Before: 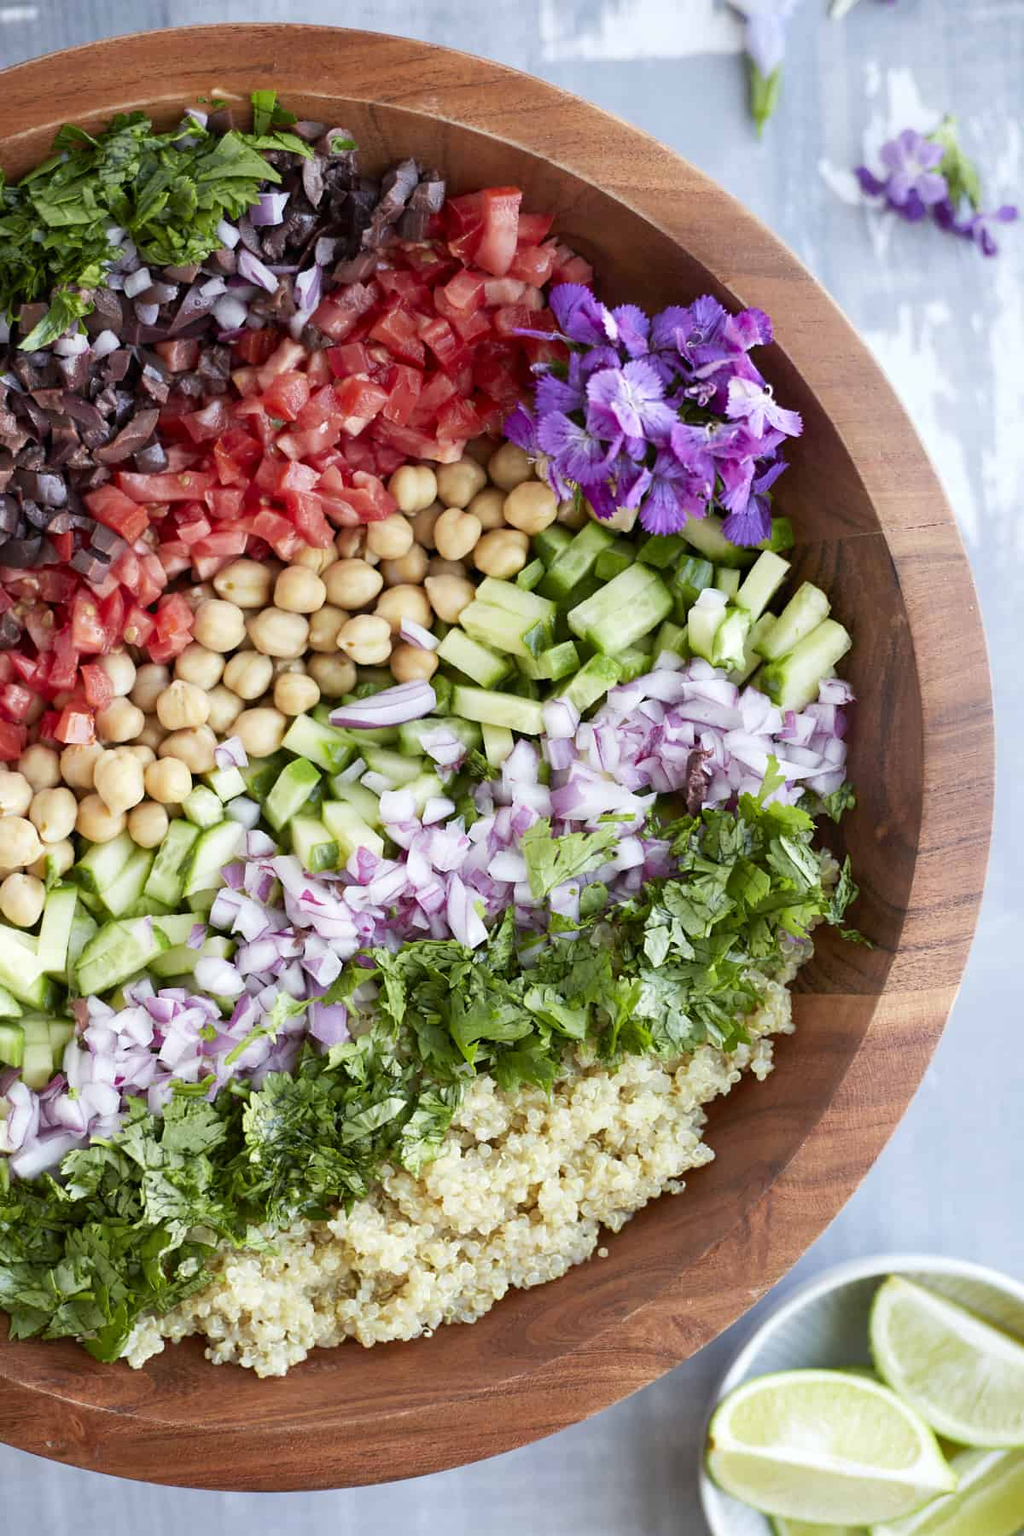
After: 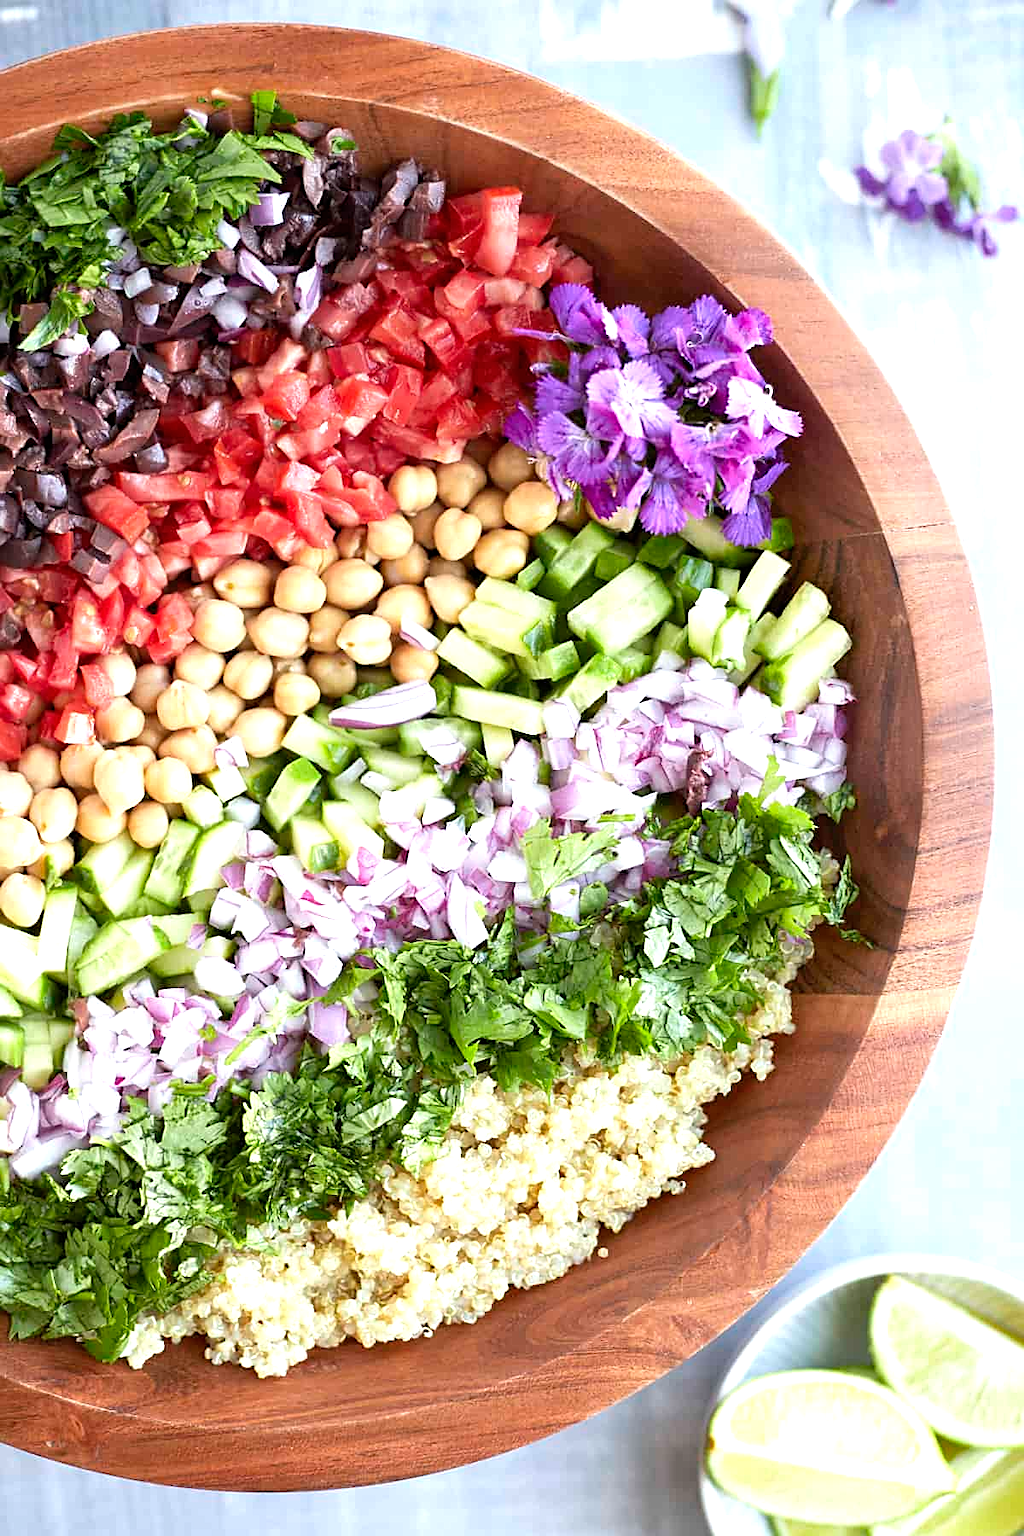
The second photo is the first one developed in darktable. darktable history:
exposure: black level correction 0, exposure 0.7 EV, compensate exposure bias true, compensate highlight preservation false
sharpen: on, module defaults
